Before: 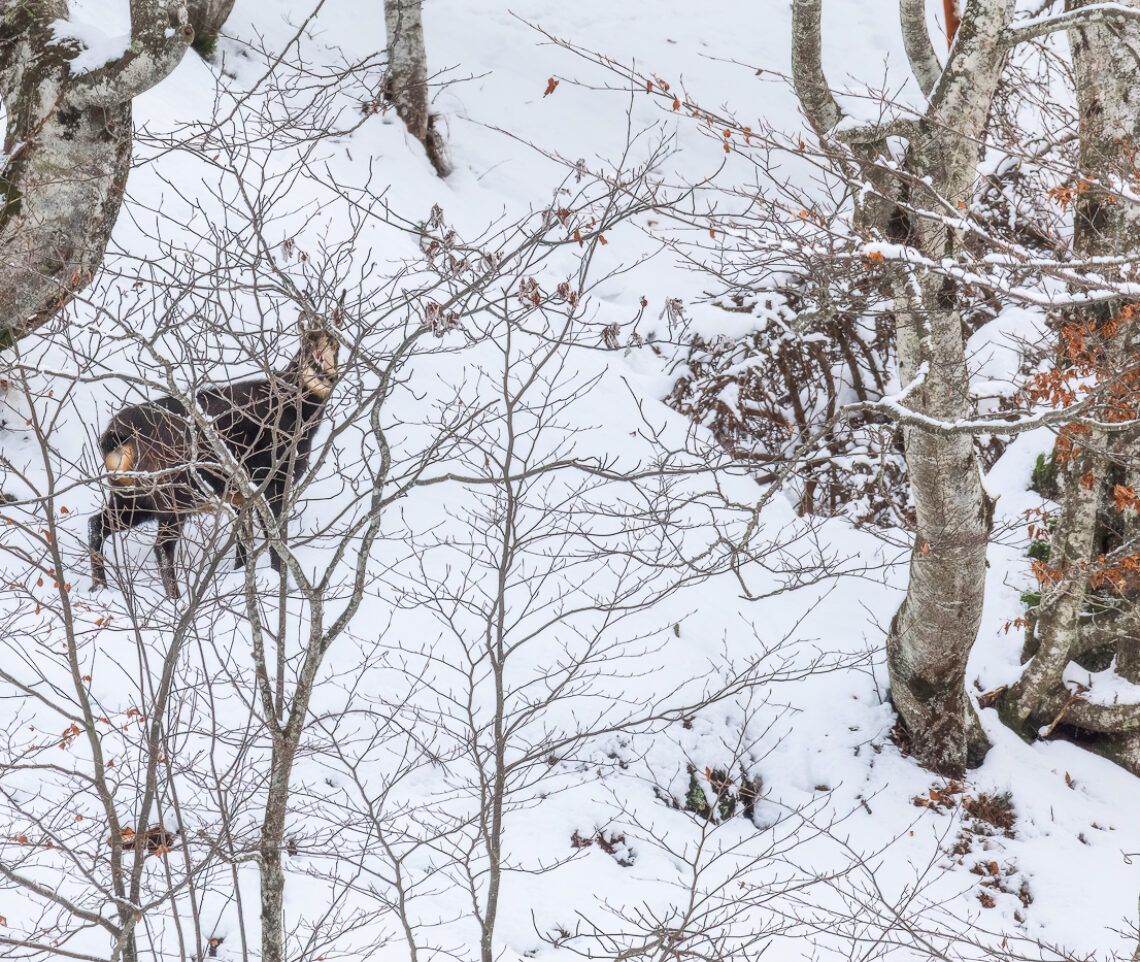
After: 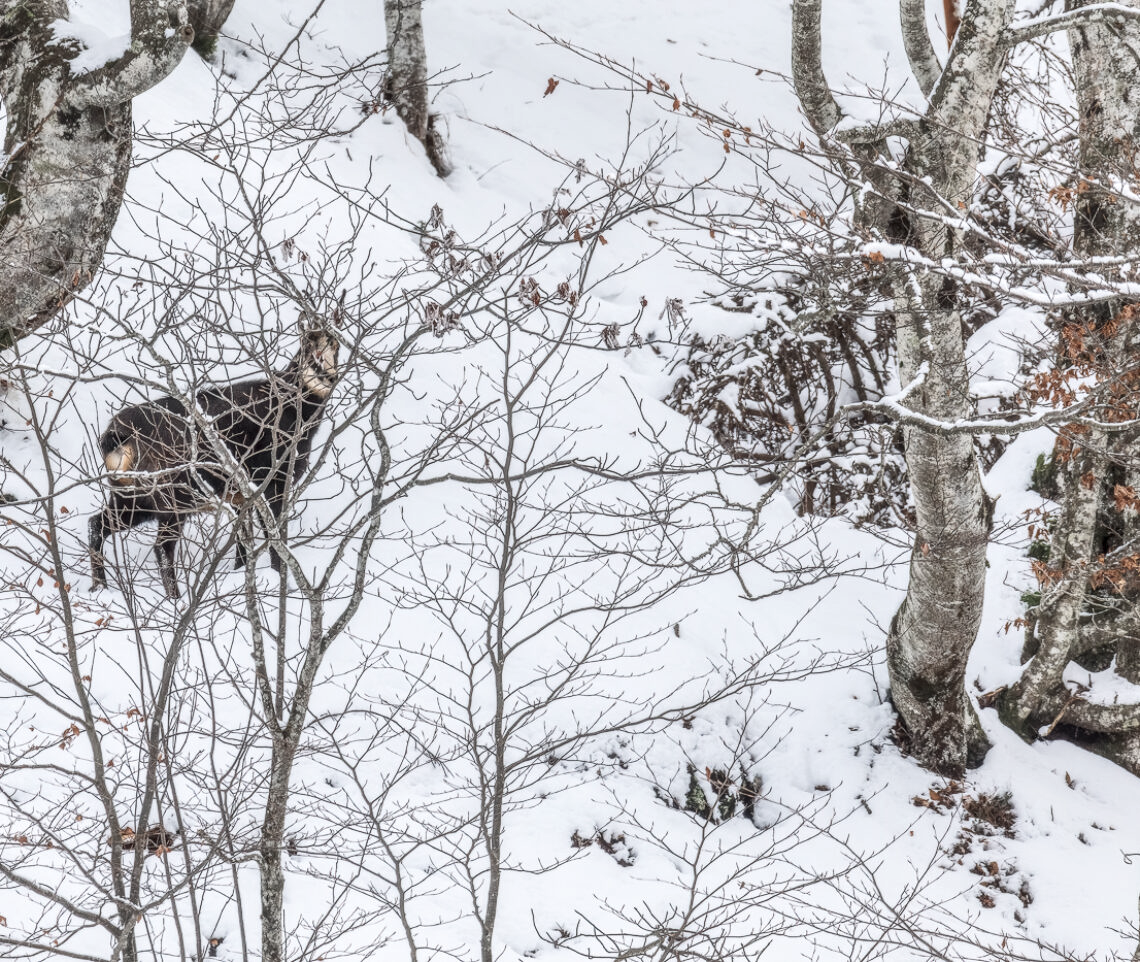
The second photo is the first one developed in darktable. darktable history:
color contrast: green-magenta contrast 0.96
local contrast: on, module defaults
contrast brightness saturation: contrast 0.1, saturation -0.36
